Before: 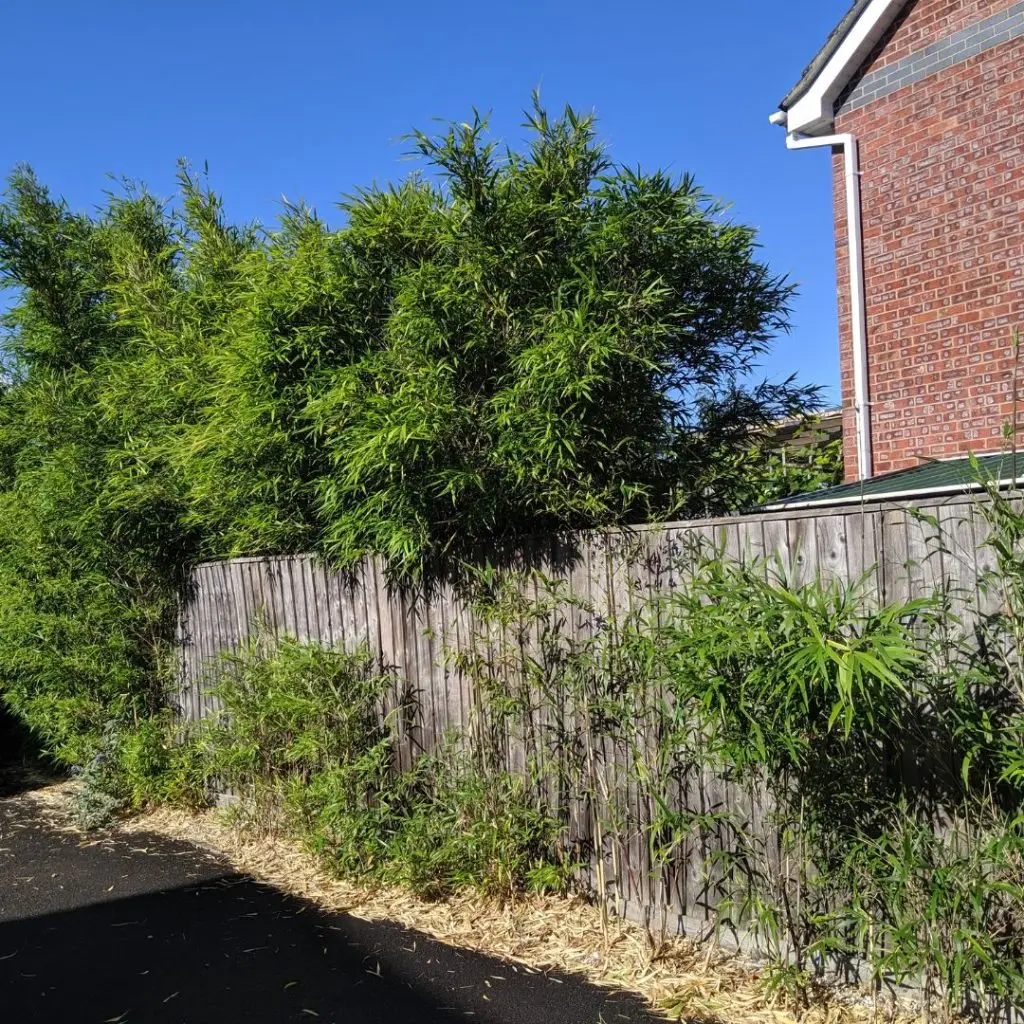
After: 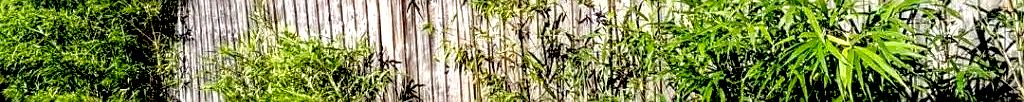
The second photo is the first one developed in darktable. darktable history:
sharpen: radius 1.458, amount 0.398, threshold 1.271
local contrast: detail 130%
crop and rotate: top 59.084%, bottom 30.916%
exposure: black level correction 0.035, exposure 0.9 EV, compensate highlight preservation false
